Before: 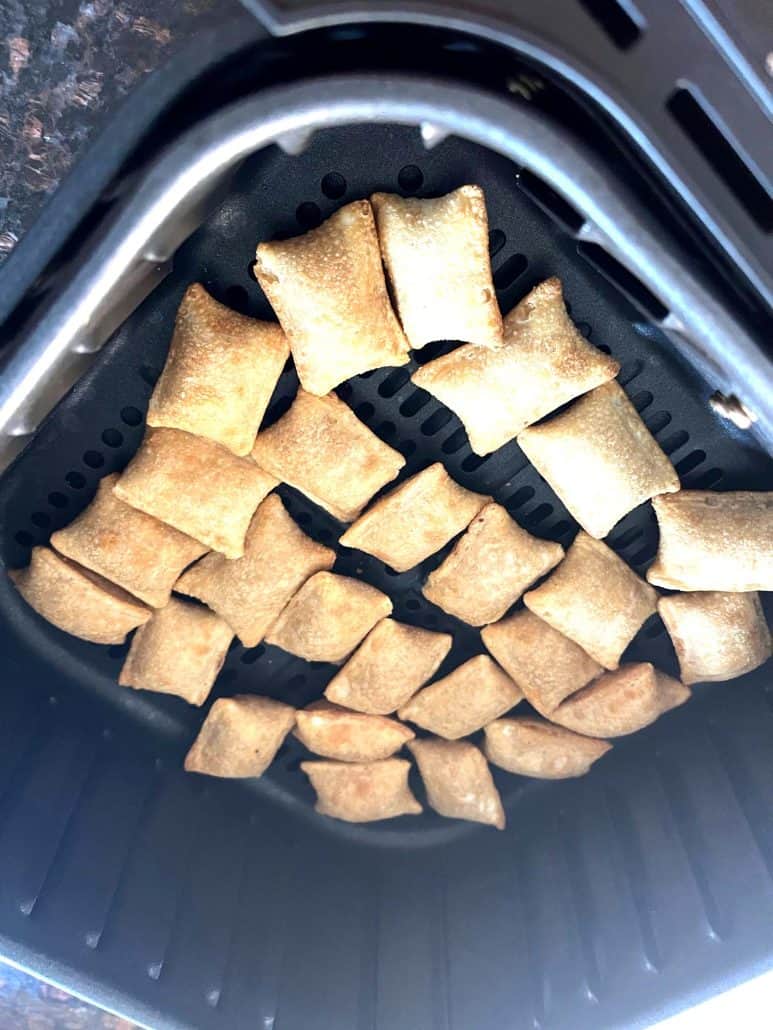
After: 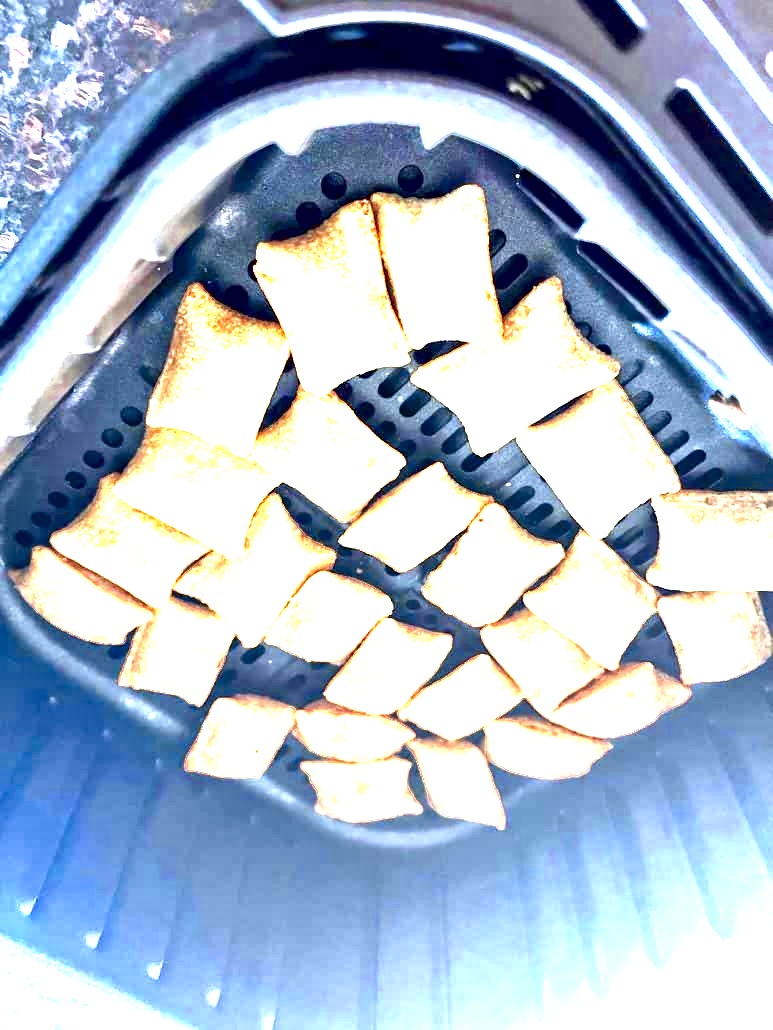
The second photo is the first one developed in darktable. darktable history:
exposure: exposure 2.248 EV, compensate highlight preservation false
color zones: curves: ch0 [(0.004, 0.305) (0.261, 0.623) (0.389, 0.399) (0.708, 0.571) (0.947, 0.34)]; ch1 [(0.025, 0.645) (0.229, 0.584) (0.326, 0.551) (0.484, 0.262) (0.757, 0.643)]
contrast equalizer: octaves 7, y [[0.511, 0.558, 0.631, 0.632, 0.559, 0.512], [0.5 ×6], [0.507, 0.559, 0.627, 0.644, 0.647, 0.647], [0 ×6], [0 ×6]]
contrast brightness saturation: saturation 0.102
